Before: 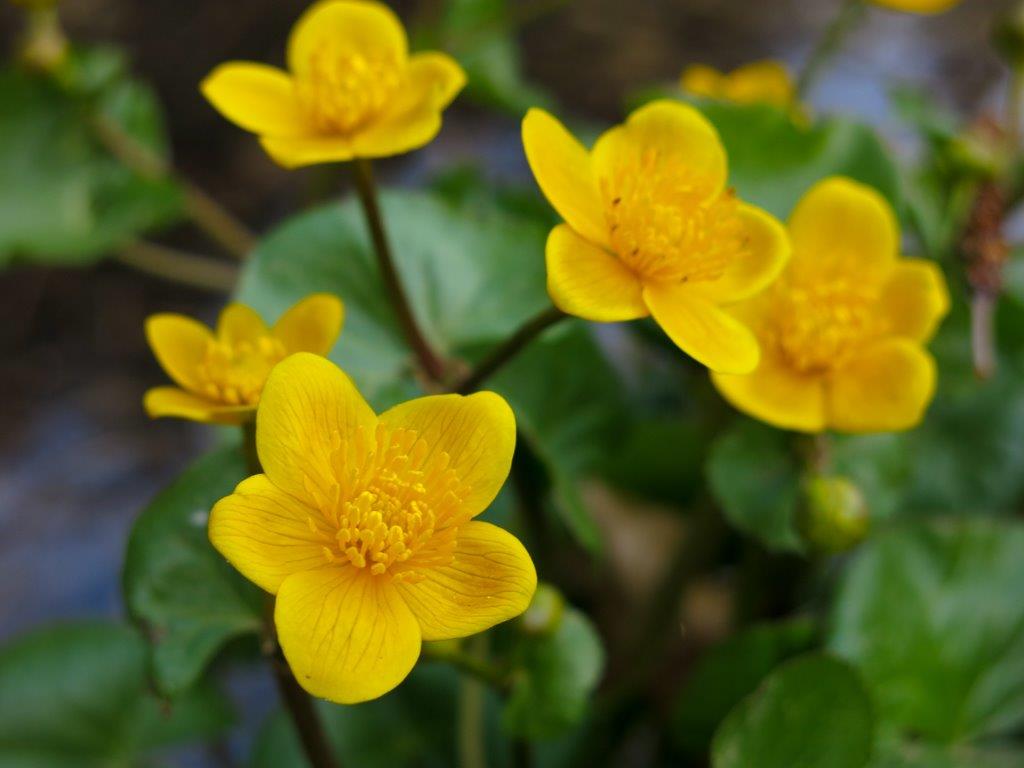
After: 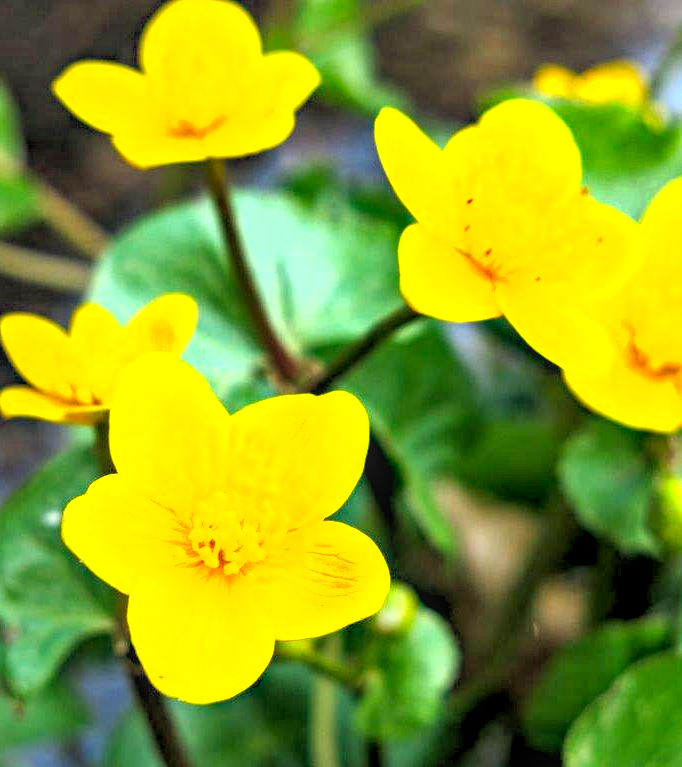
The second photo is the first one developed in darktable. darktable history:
exposure: black level correction 0.001, exposure 1.719 EV, compensate exposure bias true, compensate highlight preservation false
crop and rotate: left 14.436%, right 18.898%
rgb levels: levels [[0.01, 0.419, 0.839], [0, 0.5, 1], [0, 0.5, 1]]
color correction: highlights a* -4.73, highlights b* 5.06, saturation 0.97
local contrast: on, module defaults
shadows and highlights: highlights color adjustment 0%, low approximation 0.01, soften with gaussian
haze removal: compatibility mode true, adaptive false
